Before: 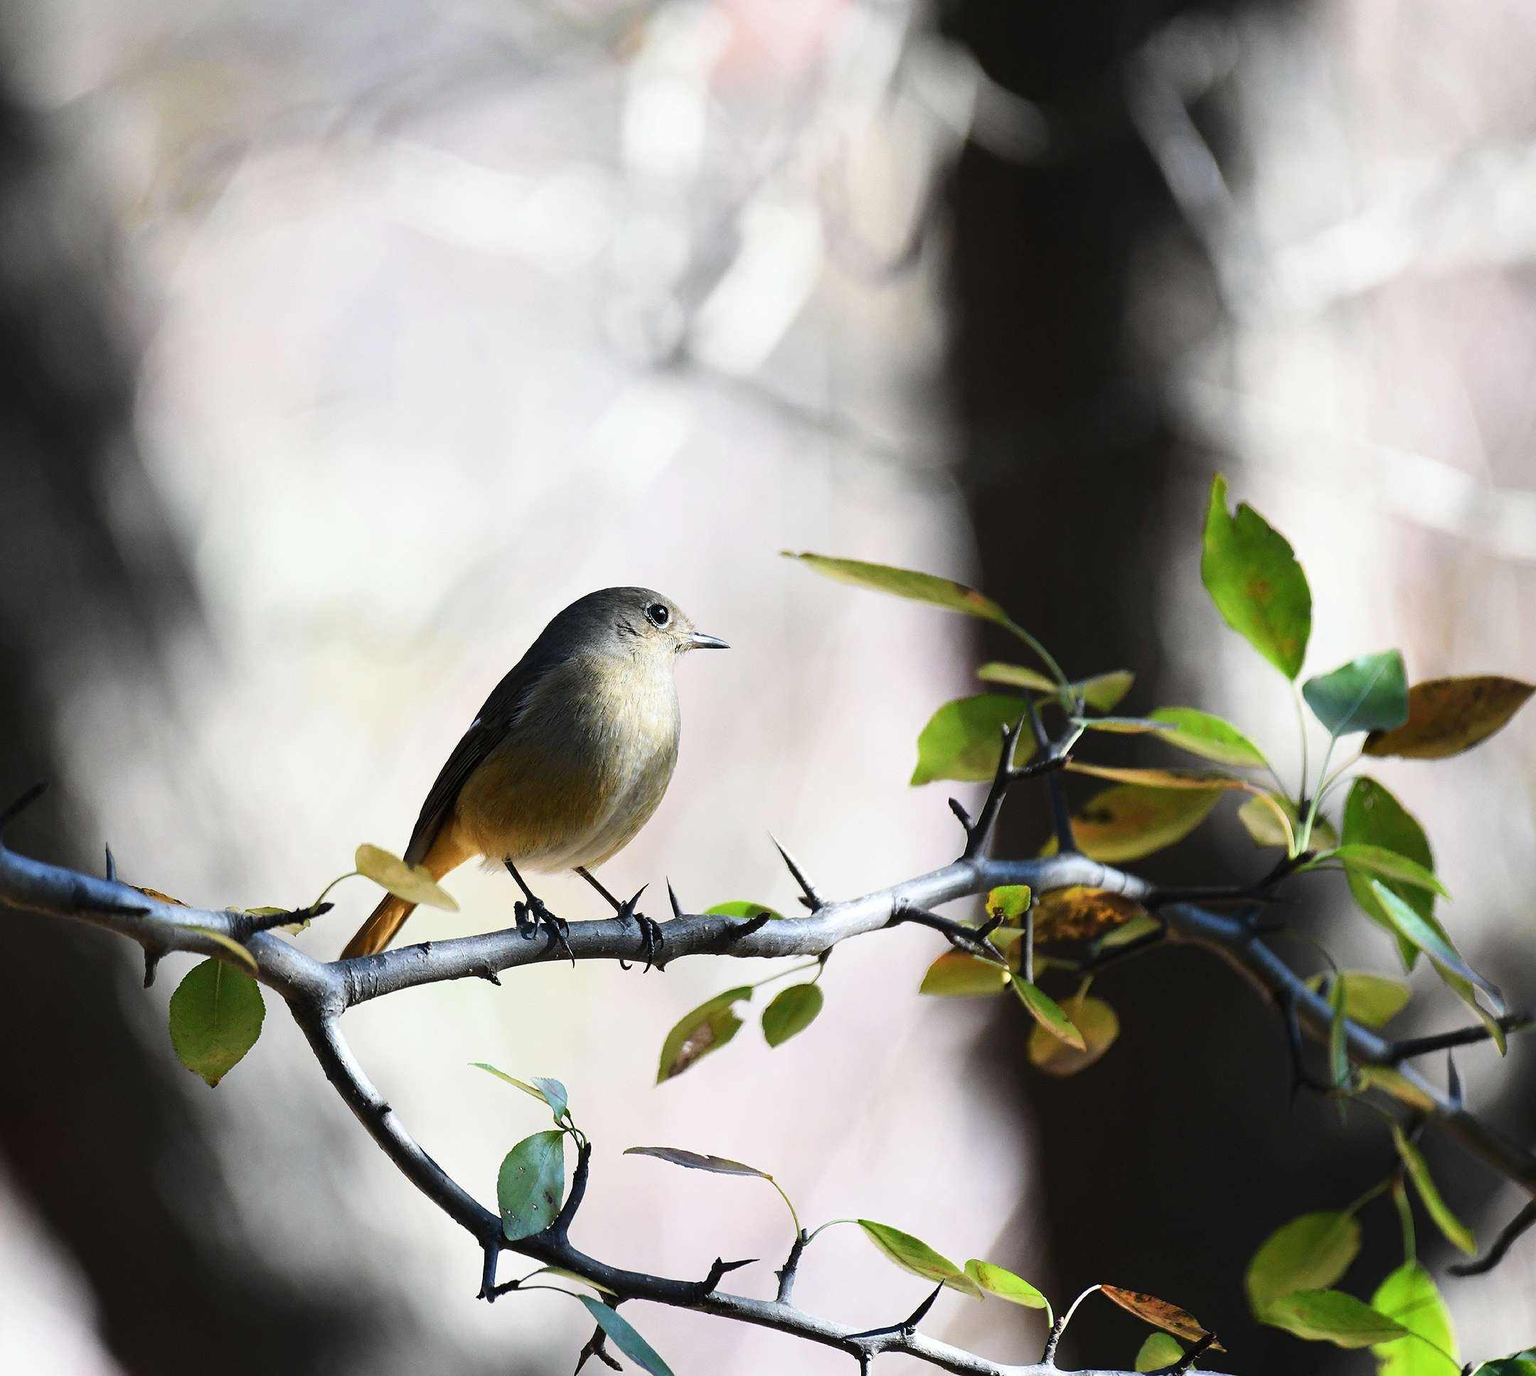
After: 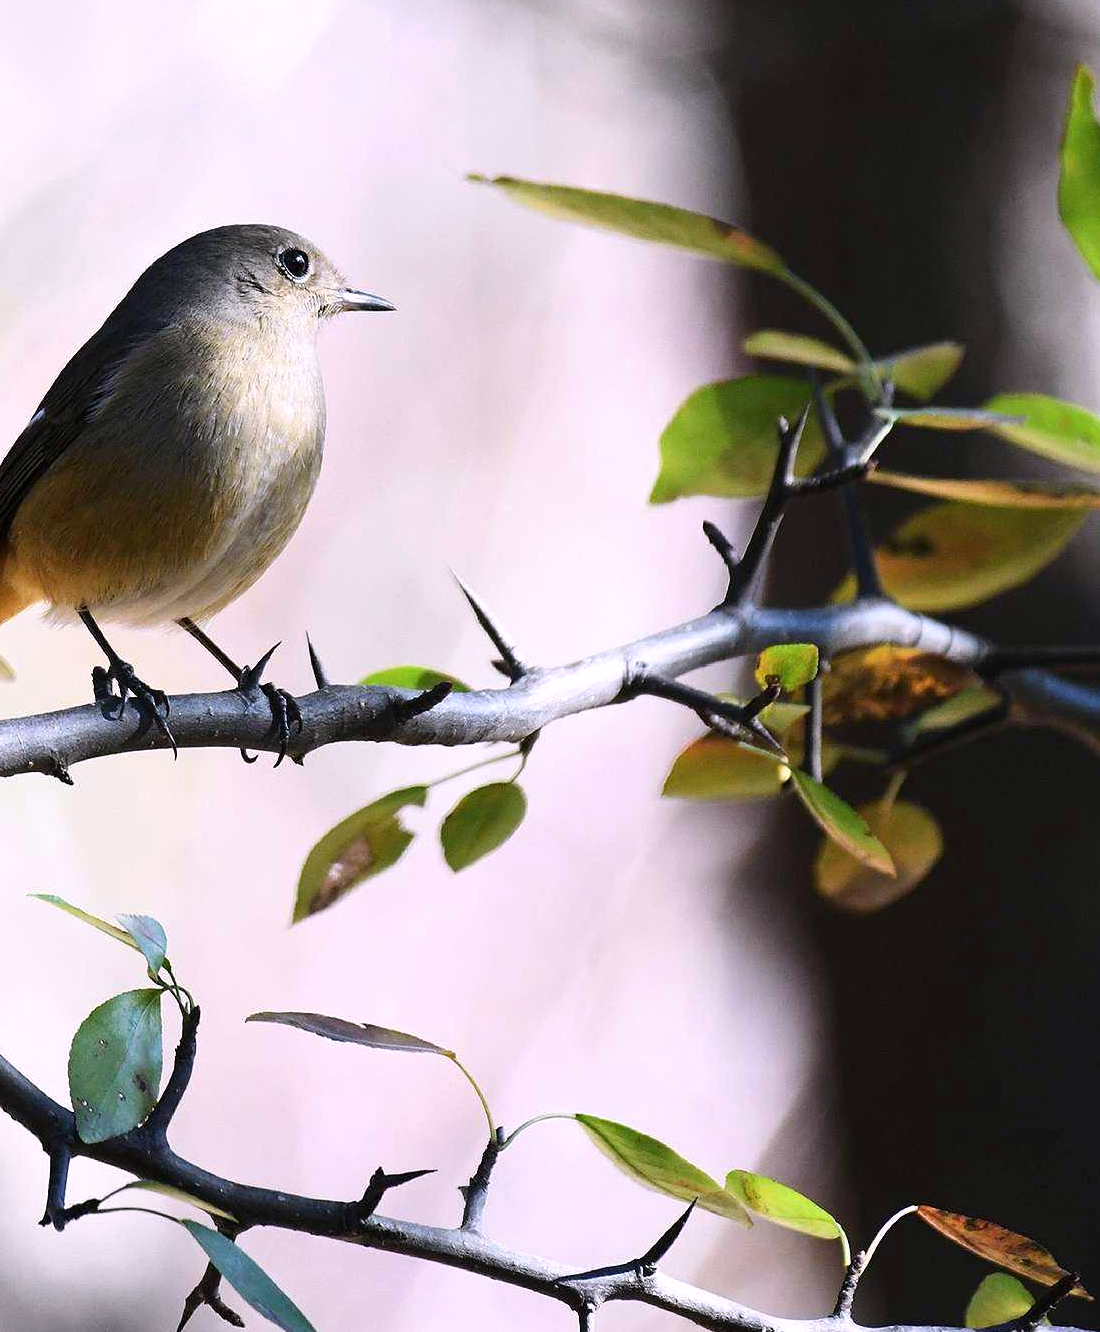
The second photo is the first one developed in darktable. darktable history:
crop and rotate: left 29.237%, top 31.152%, right 19.807%
white balance: red 1.05, blue 1.072
